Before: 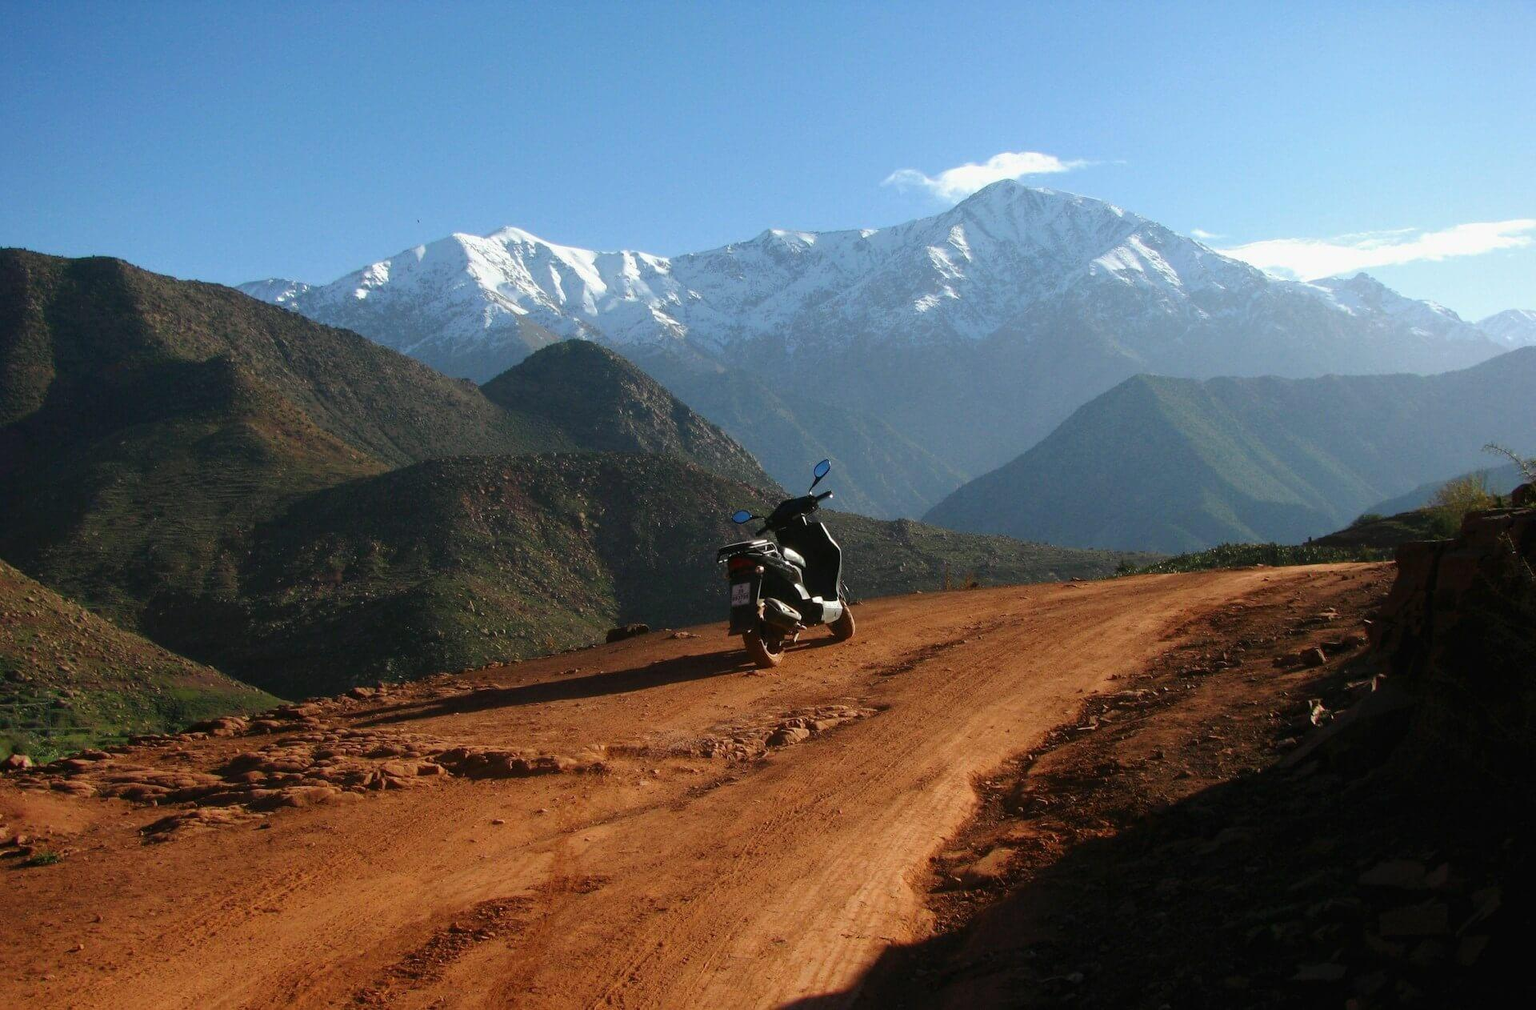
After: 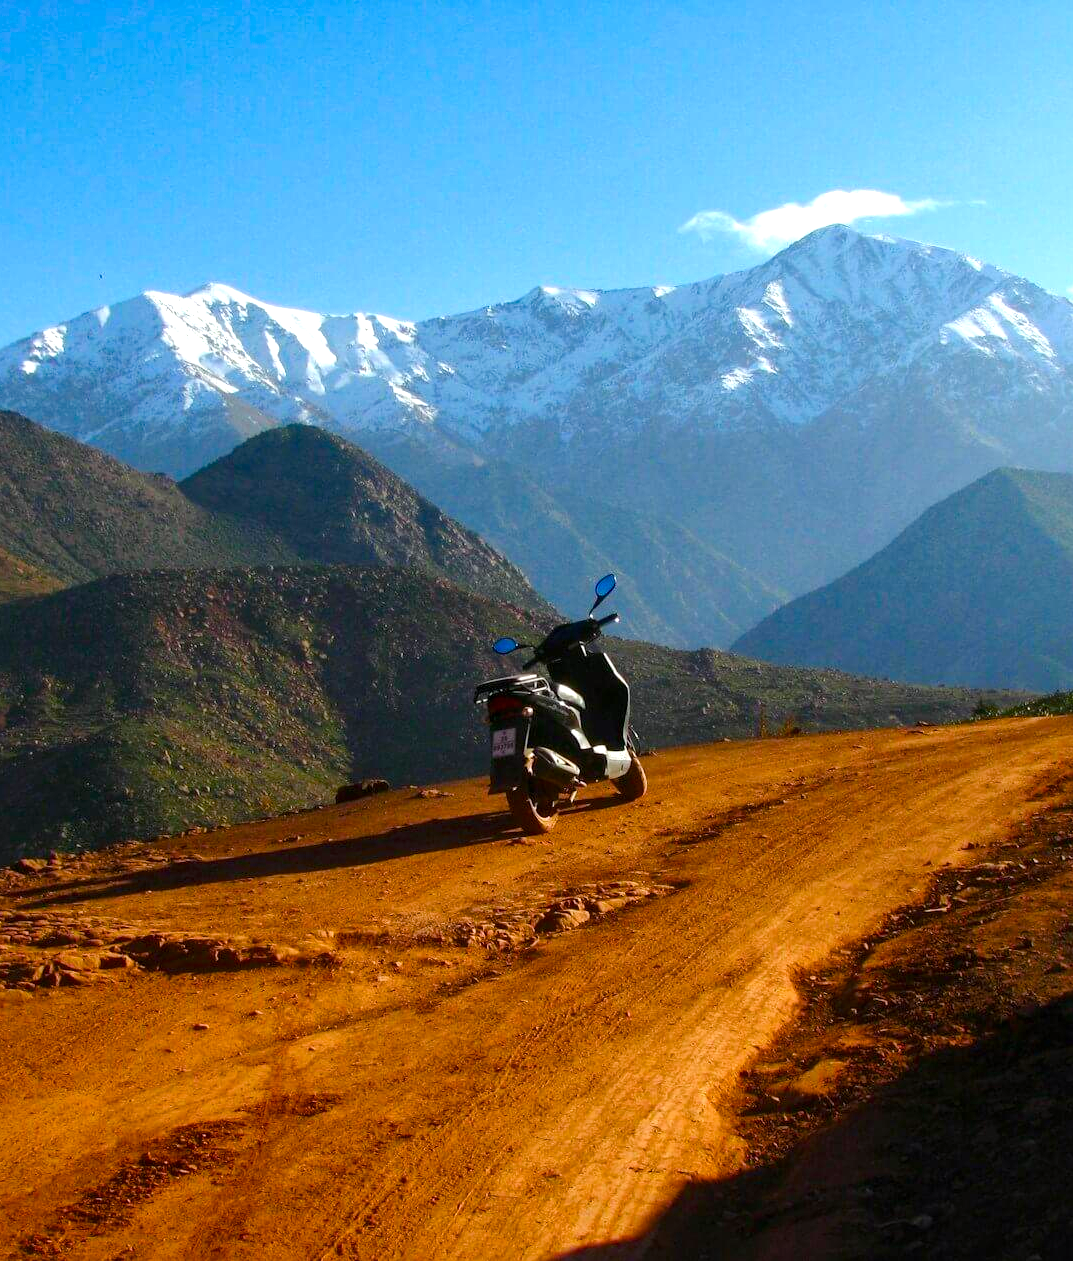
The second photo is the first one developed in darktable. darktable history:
color balance rgb: shadows lift › chroma 3.345%, shadows lift › hue 280°, linear chroma grading › global chroma 40.188%, perceptual saturation grading › global saturation -0.098%, perceptual saturation grading › highlights -14.872%, perceptual saturation grading › shadows 24.48%, perceptual brilliance grading › global brilliance 9.872%
crop: left 22.018%, right 22.096%, bottom 0.01%
local contrast: mode bilateral grid, contrast 19, coarseness 51, detail 132%, midtone range 0.2
